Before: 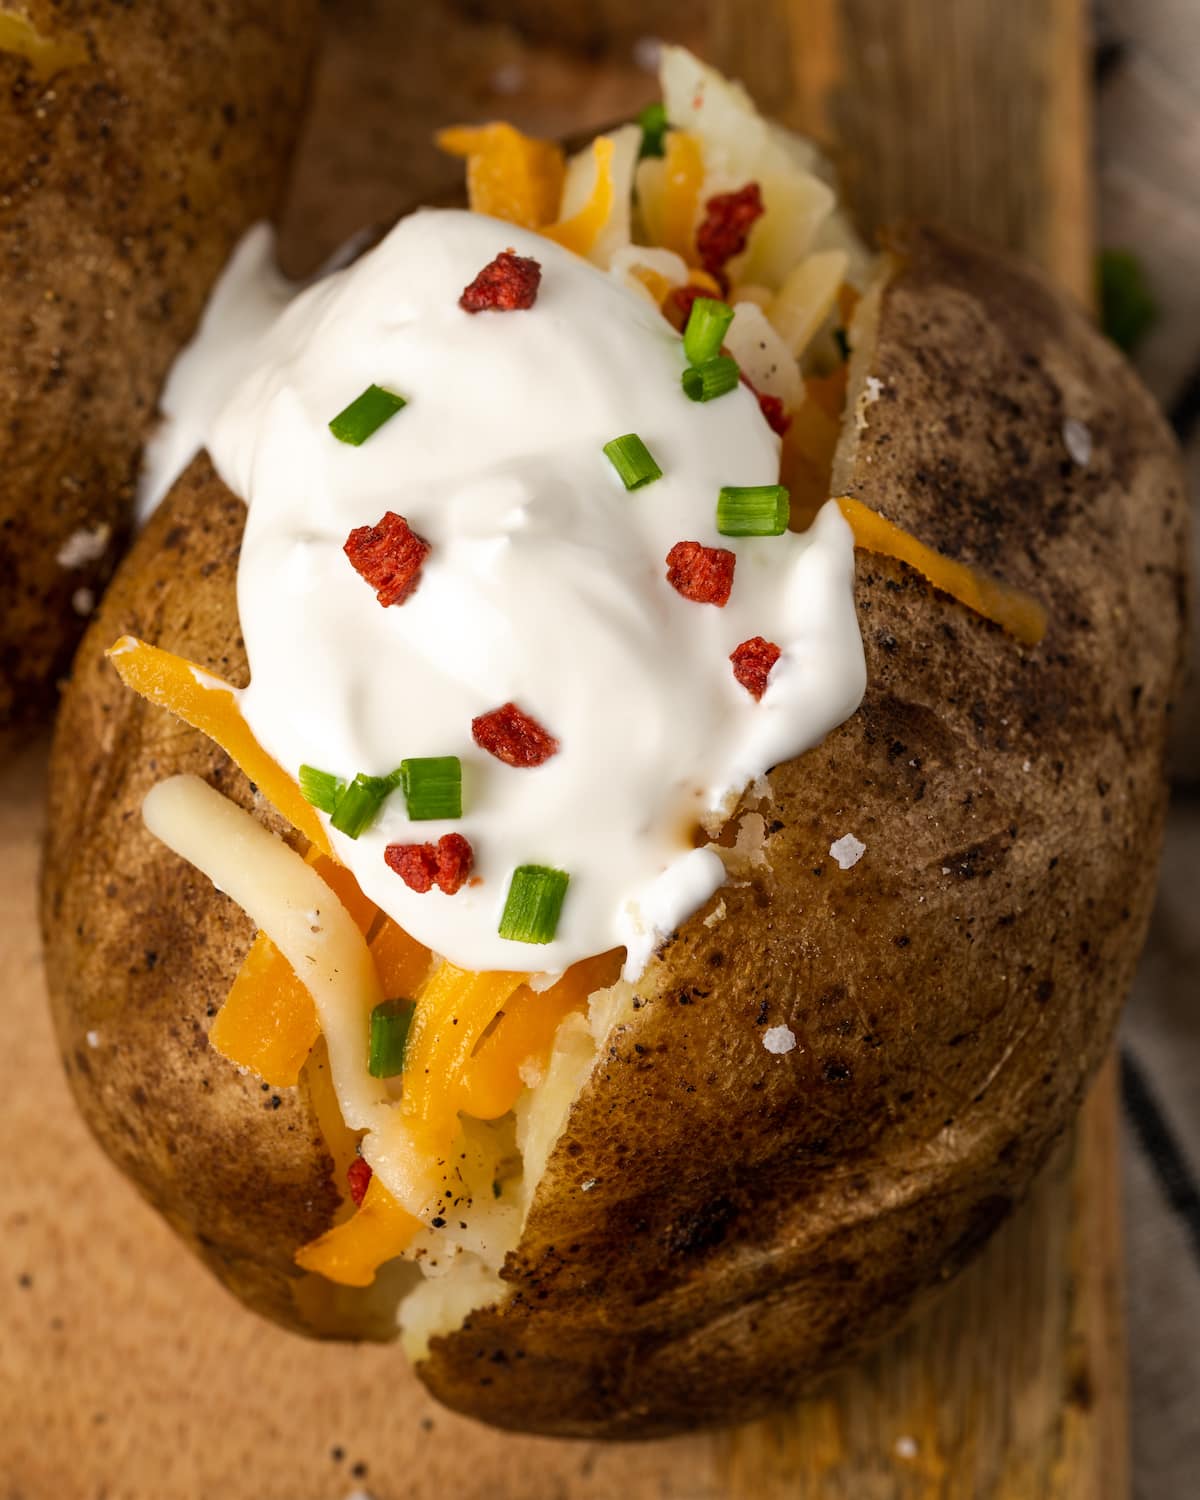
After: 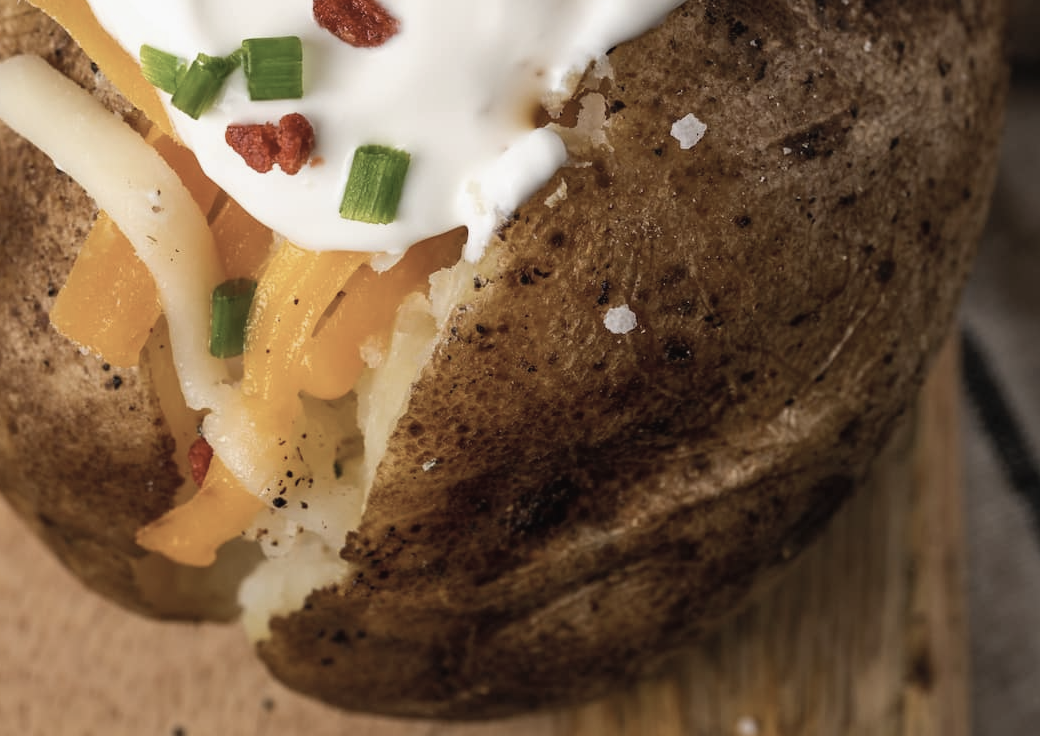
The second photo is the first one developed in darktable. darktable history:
crop and rotate: left 13.264%, top 48.057%, bottom 2.82%
contrast brightness saturation: contrast -0.043, saturation -0.391
